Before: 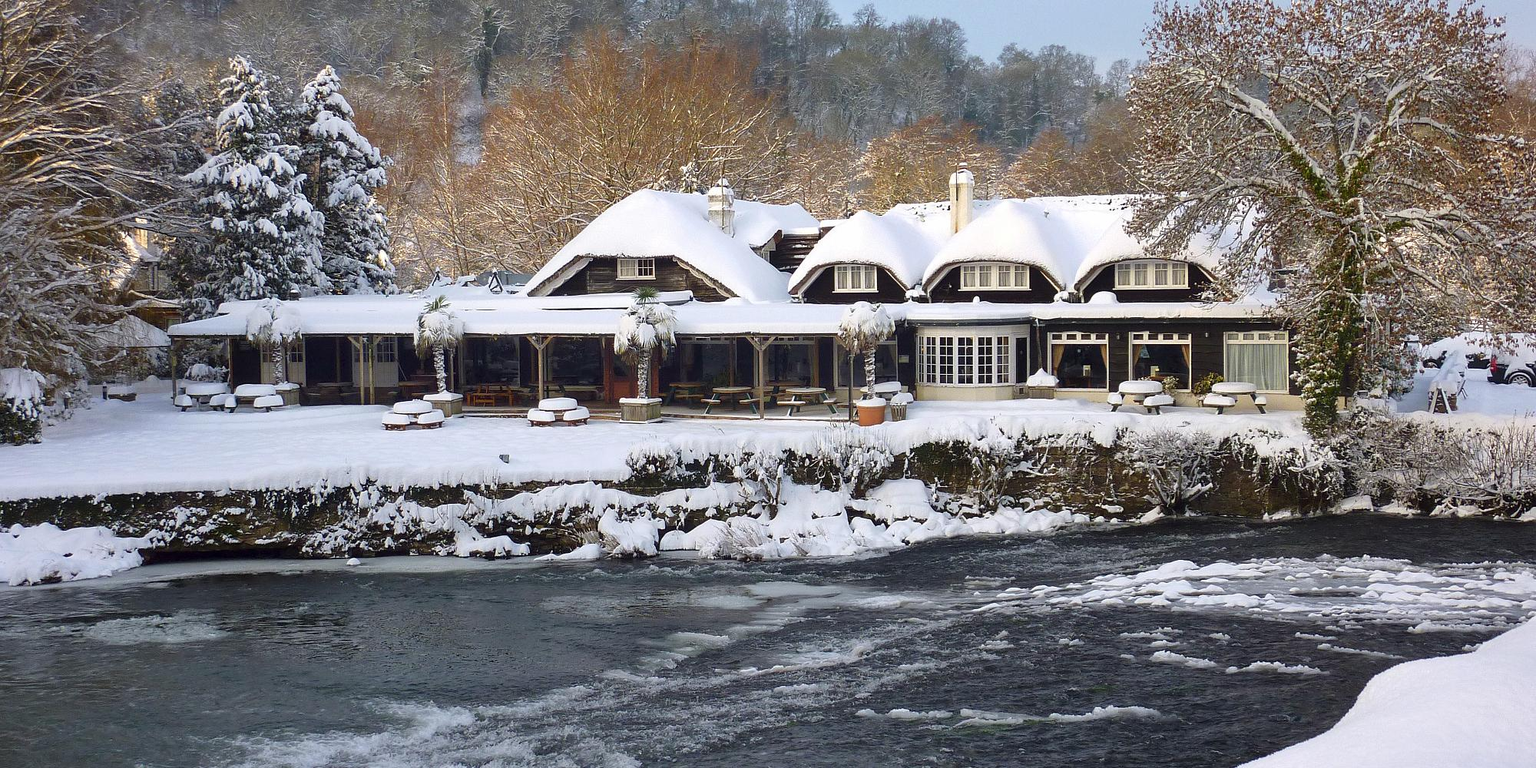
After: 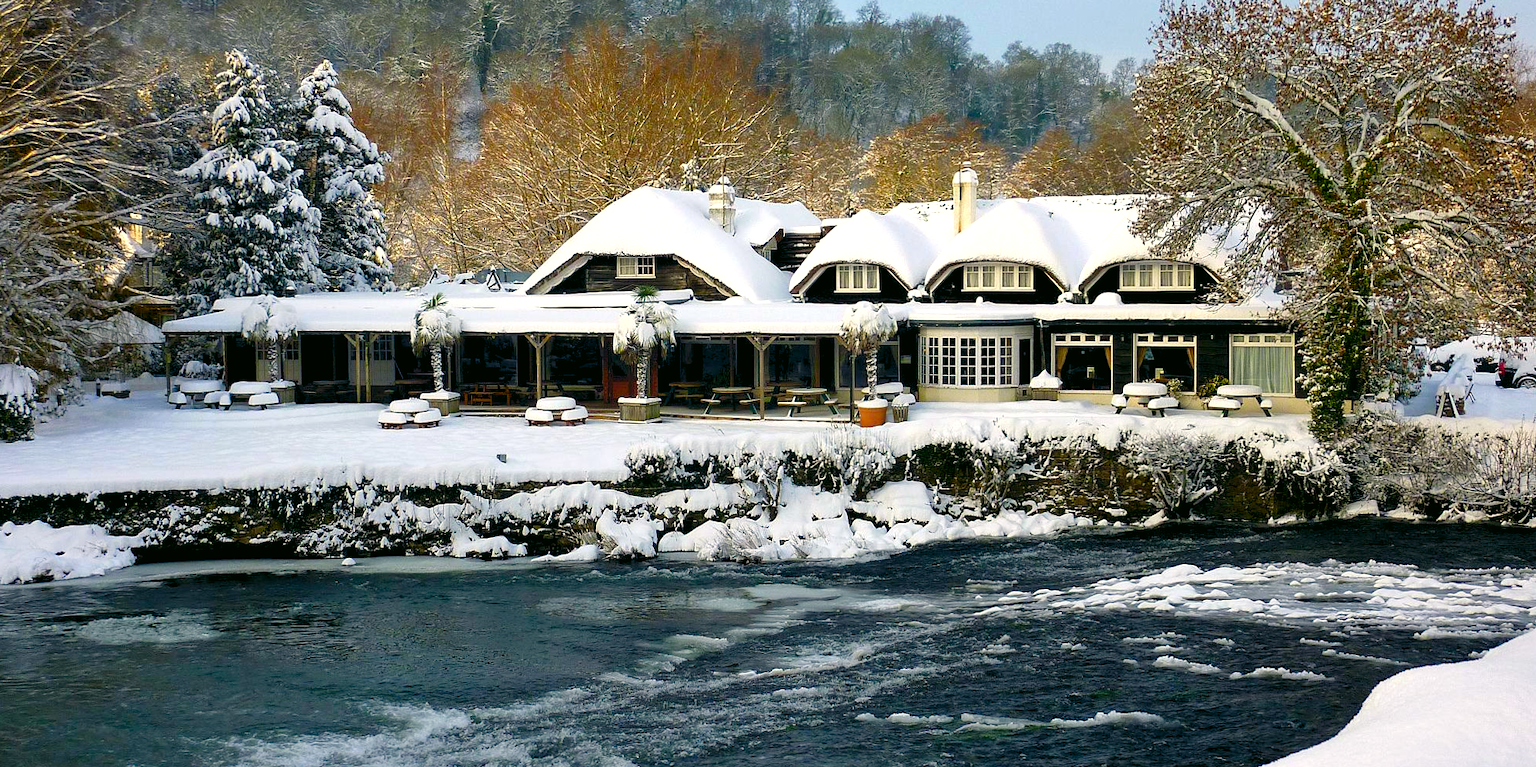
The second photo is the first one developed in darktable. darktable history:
crop and rotate: angle -0.3°
levels: black 0.103%, levels [0.044, 0.416, 0.908]
contrast brightness saturation: brightness -0.251, saturation 0.199
color correction: highlights a* -0.519, highlights b* 9.3, shadows a* -8.73, shadows b* 0.826
